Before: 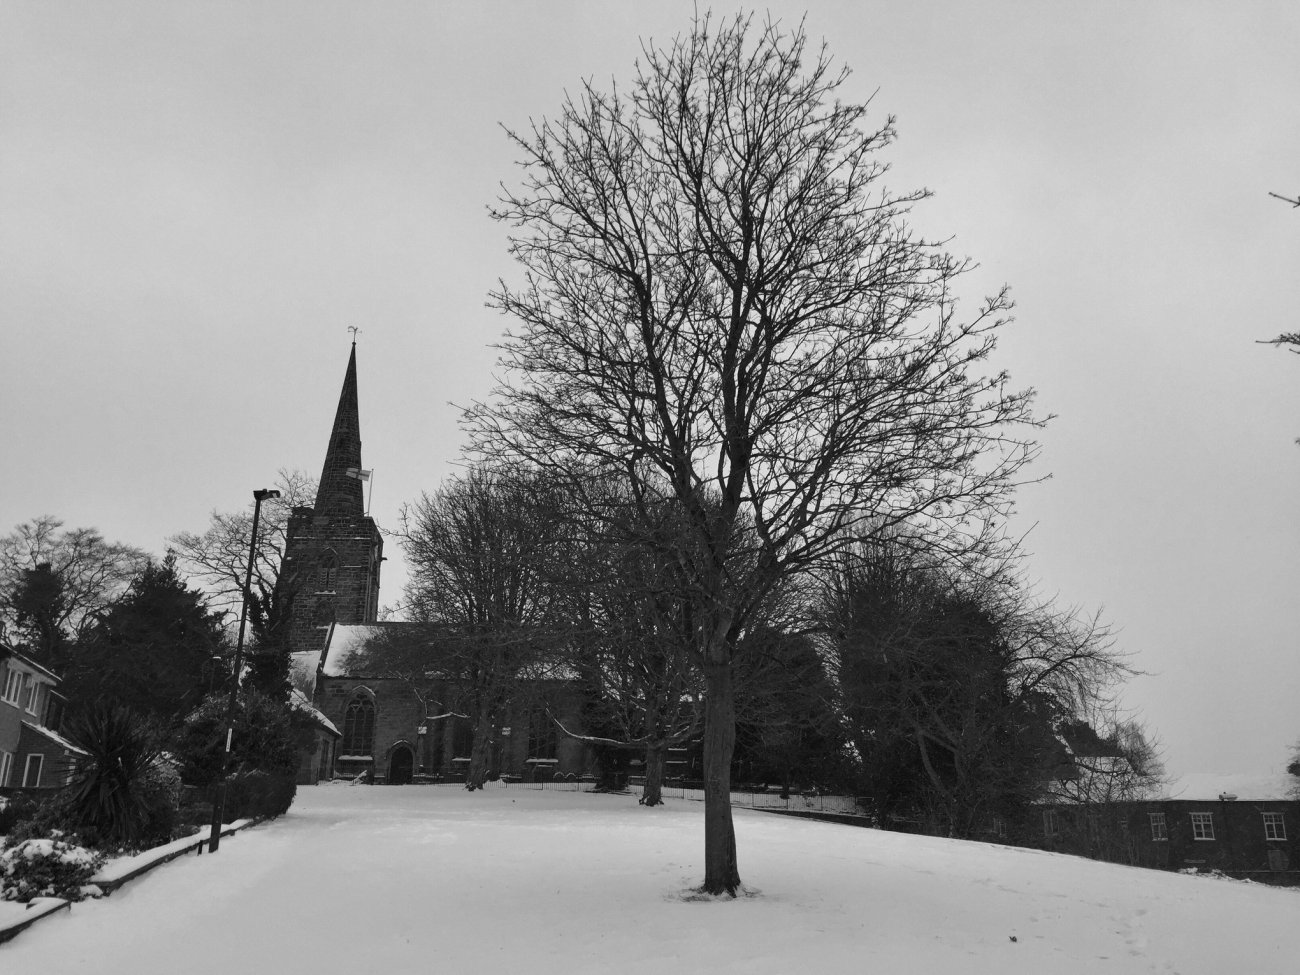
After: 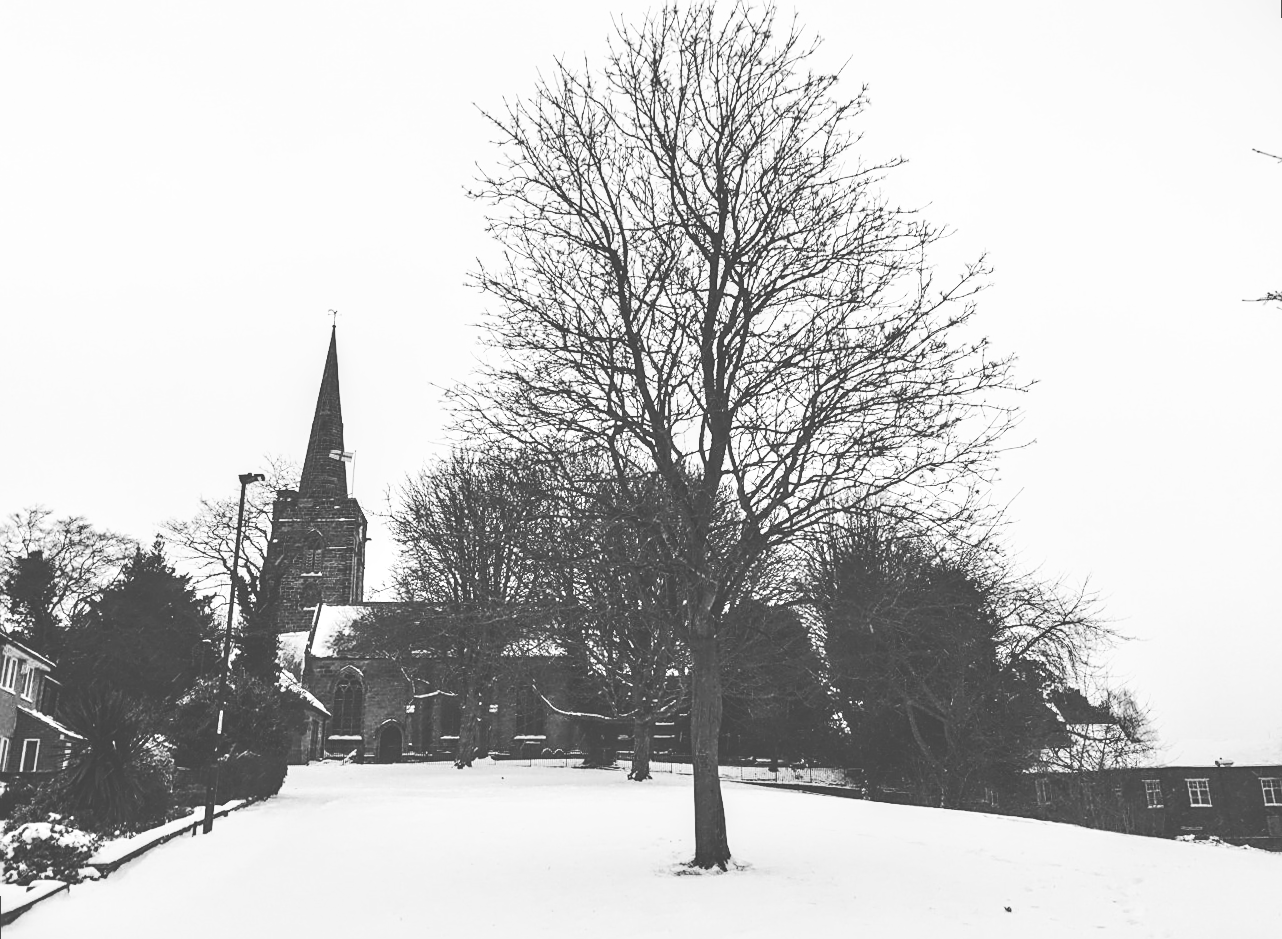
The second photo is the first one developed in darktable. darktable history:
local contrast: on, module defaults
sharpen: on, module defaults
rotate and perspective: rotation -1.32°, lens shift (horizontal) -0.031, crop left 0.015, crop right 0.985, crop top 0.047, crop bottom 0.982
base curve: curves: ch0 [(0, 0.015) (0.085, 0.116) (0.134, 0.298) (0.19, 0.545) (0.296, 0.764) (0.599, 0.982) (1, 1)], preserve colors none
exposure: black level correction -0.041, exposure 0.064 EV, compensate highlight preservation false
